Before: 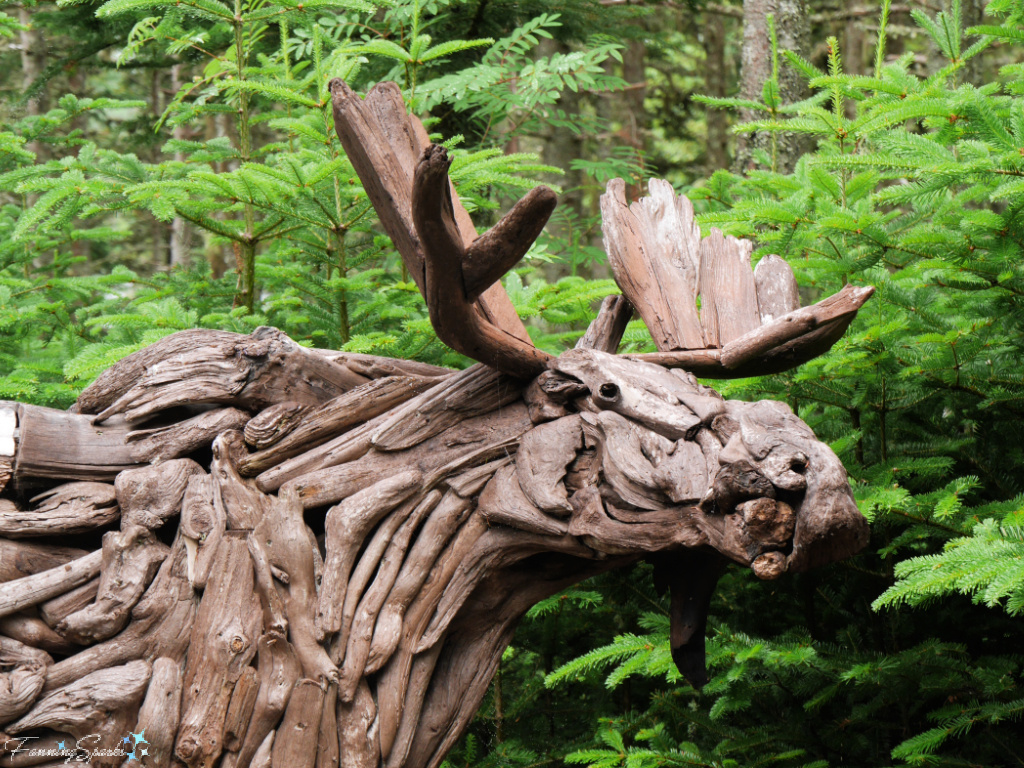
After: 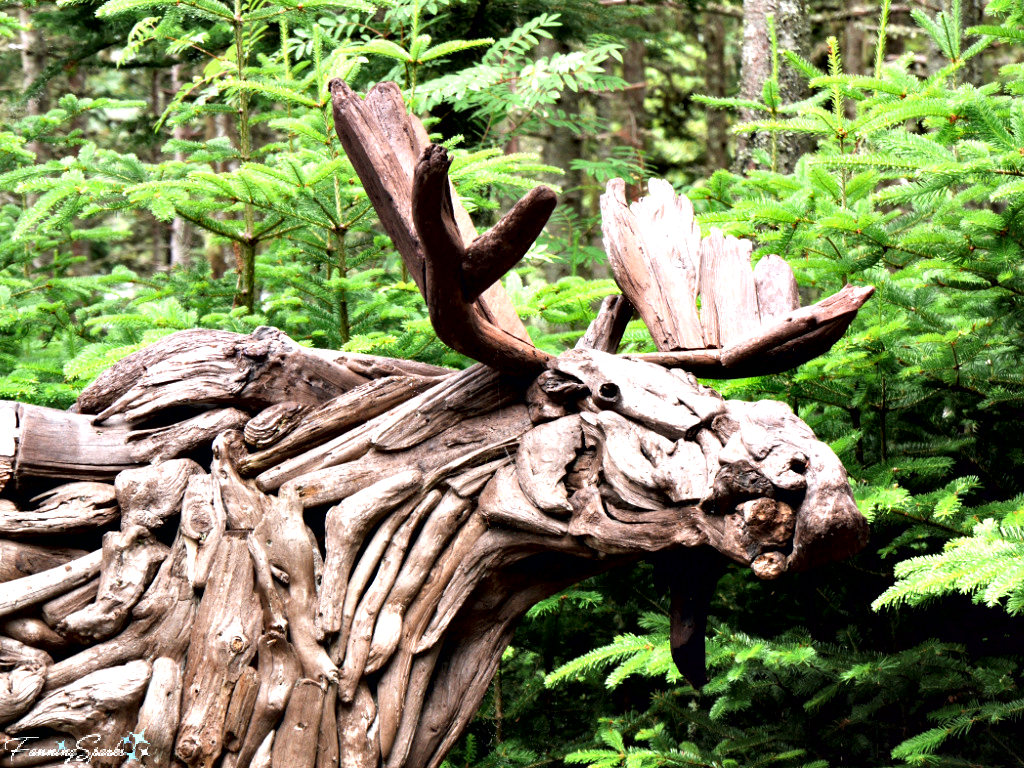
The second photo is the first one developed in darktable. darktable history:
exposure: black level correction 0, exposure 0.498 EV, compensate highlight preservation false
contrast brightness saturation: saturation -0.055
contrast equalizer: y [[0.6 ×6], [0.55 ×6], [0 ×6], [0 ×6], [0 ×6]]
